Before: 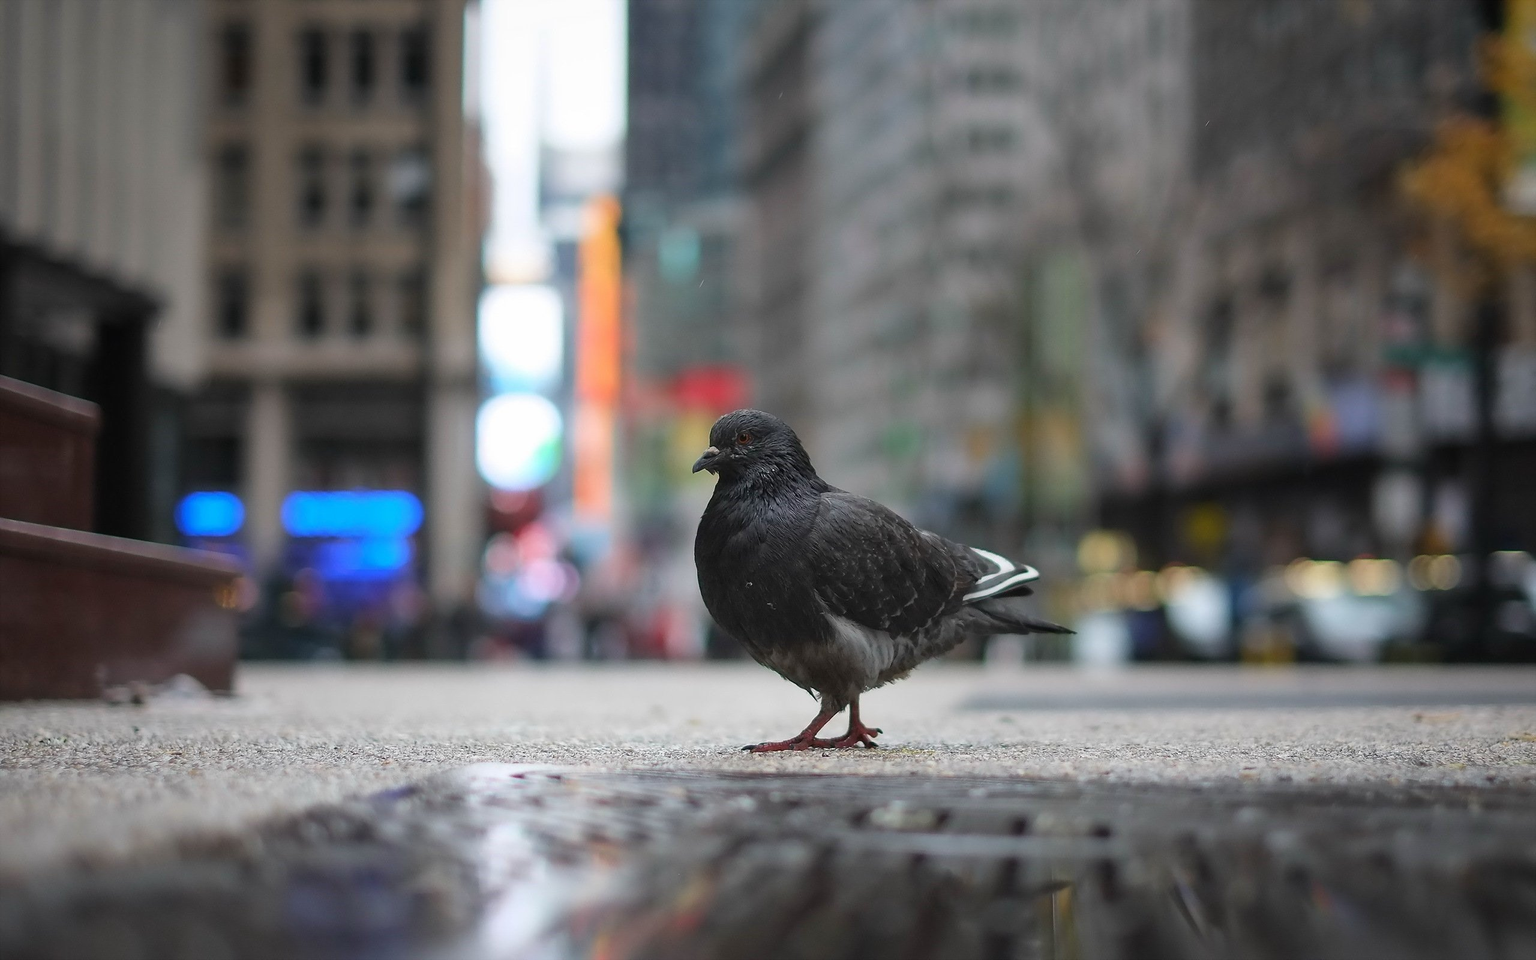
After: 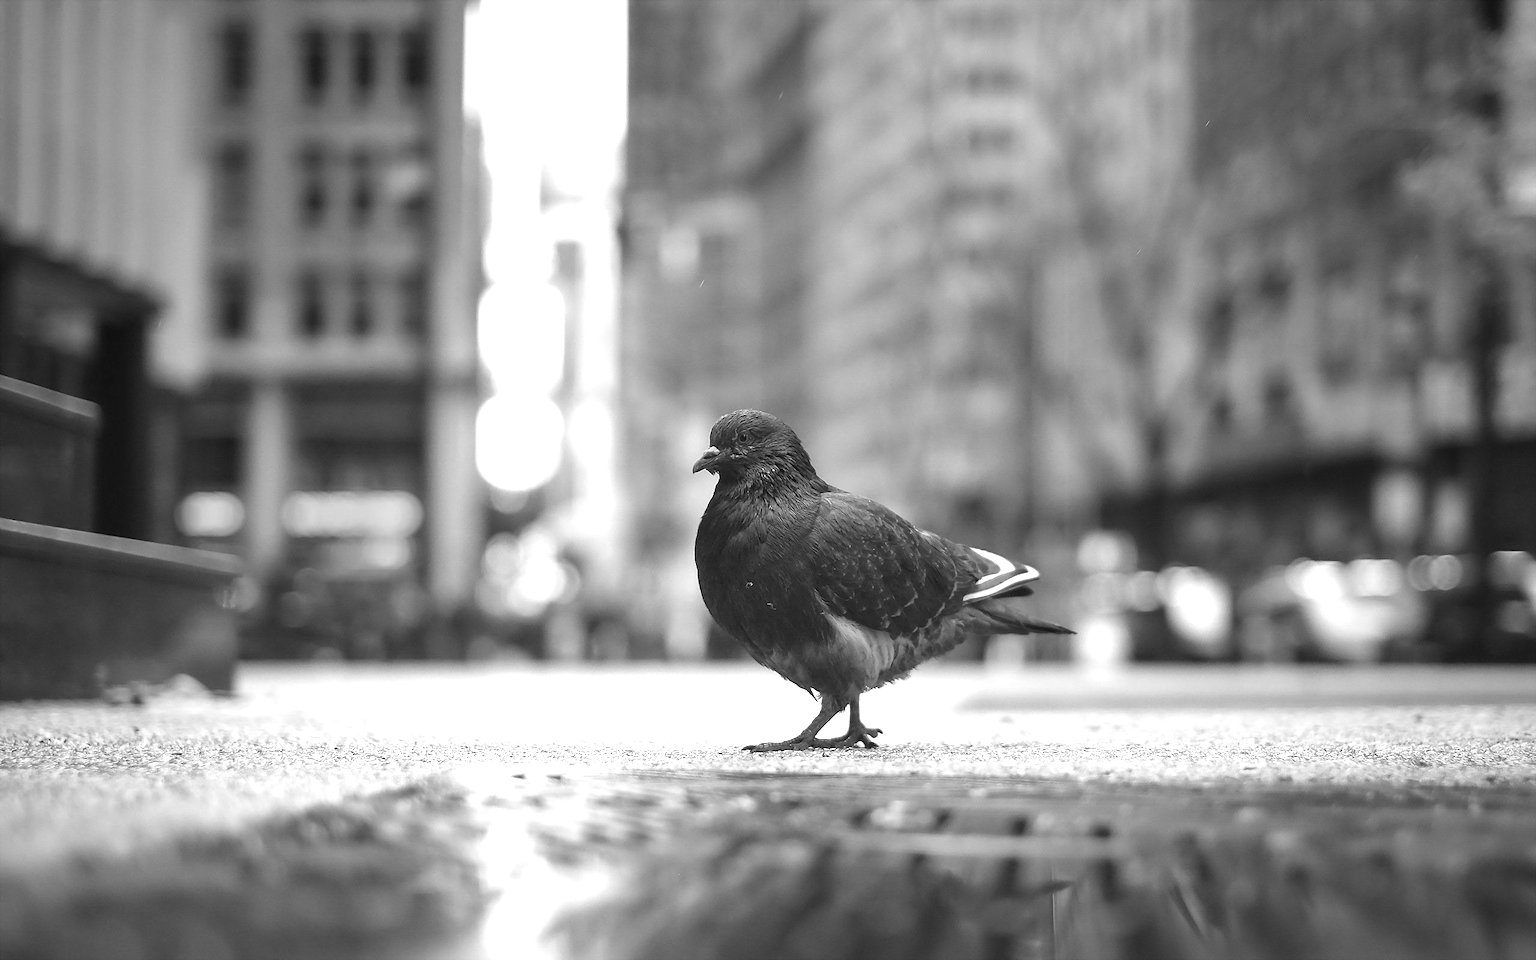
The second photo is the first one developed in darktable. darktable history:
monochrome: a 32, b 64, size 2.3
exposure: black level correction 0, exposure 1.1 EV, compensate exposure bias true, compensate highlight preservation false
